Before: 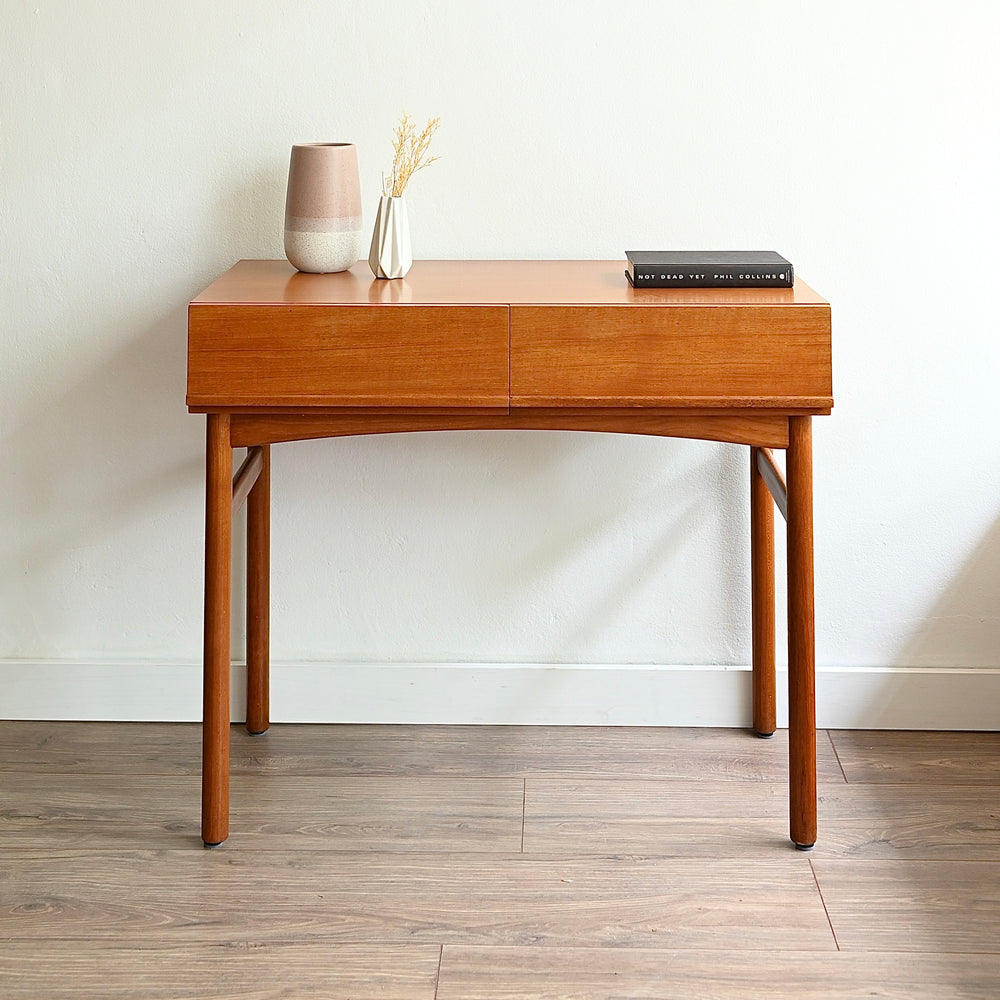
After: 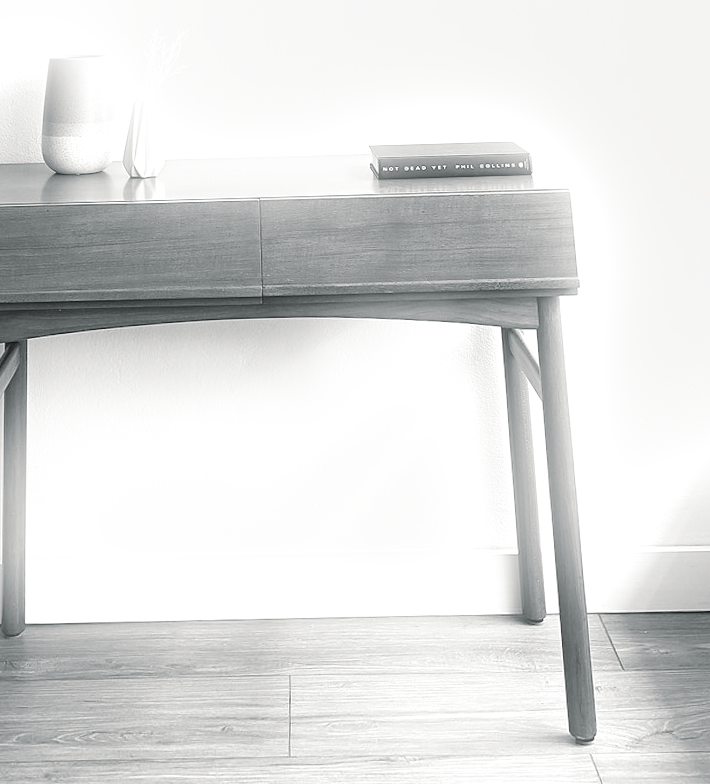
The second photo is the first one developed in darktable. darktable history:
split-toning: shadows › hue 190.8°, shadows › saturation 0.05, highlights › hue 54°, highlights › saturation 0.05, compress 0%
bloom: size 9%, threshold 100%, strength 7%
exposure: exposure 0.6 EV, compensate highlight preservation false
color balance rgb: perceptual saturation grading › global saturation 10%, global vibrance 10%
crop: left 23.095%, top 5.827%, bottom 11.854%
monochrome: on, module defaults
rotate and perspective: rotation -1.68°, lens shift (vertical) -0.146, crop left 0.049, crop right 0.912, crop top 0.032, crop bottom 0.96
